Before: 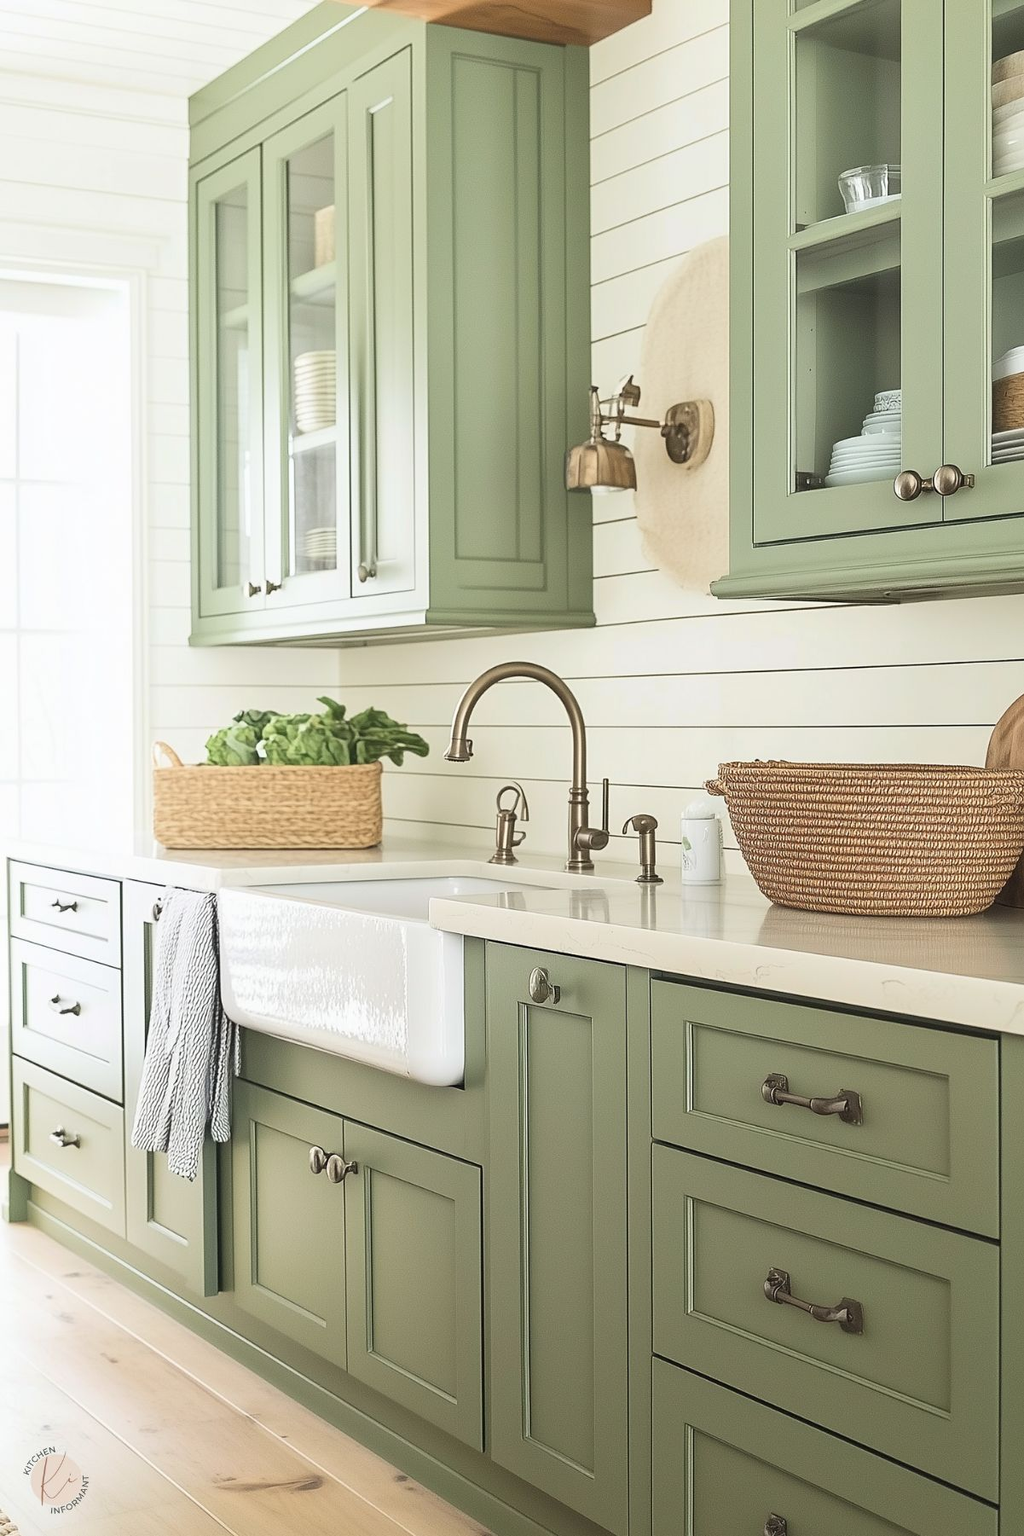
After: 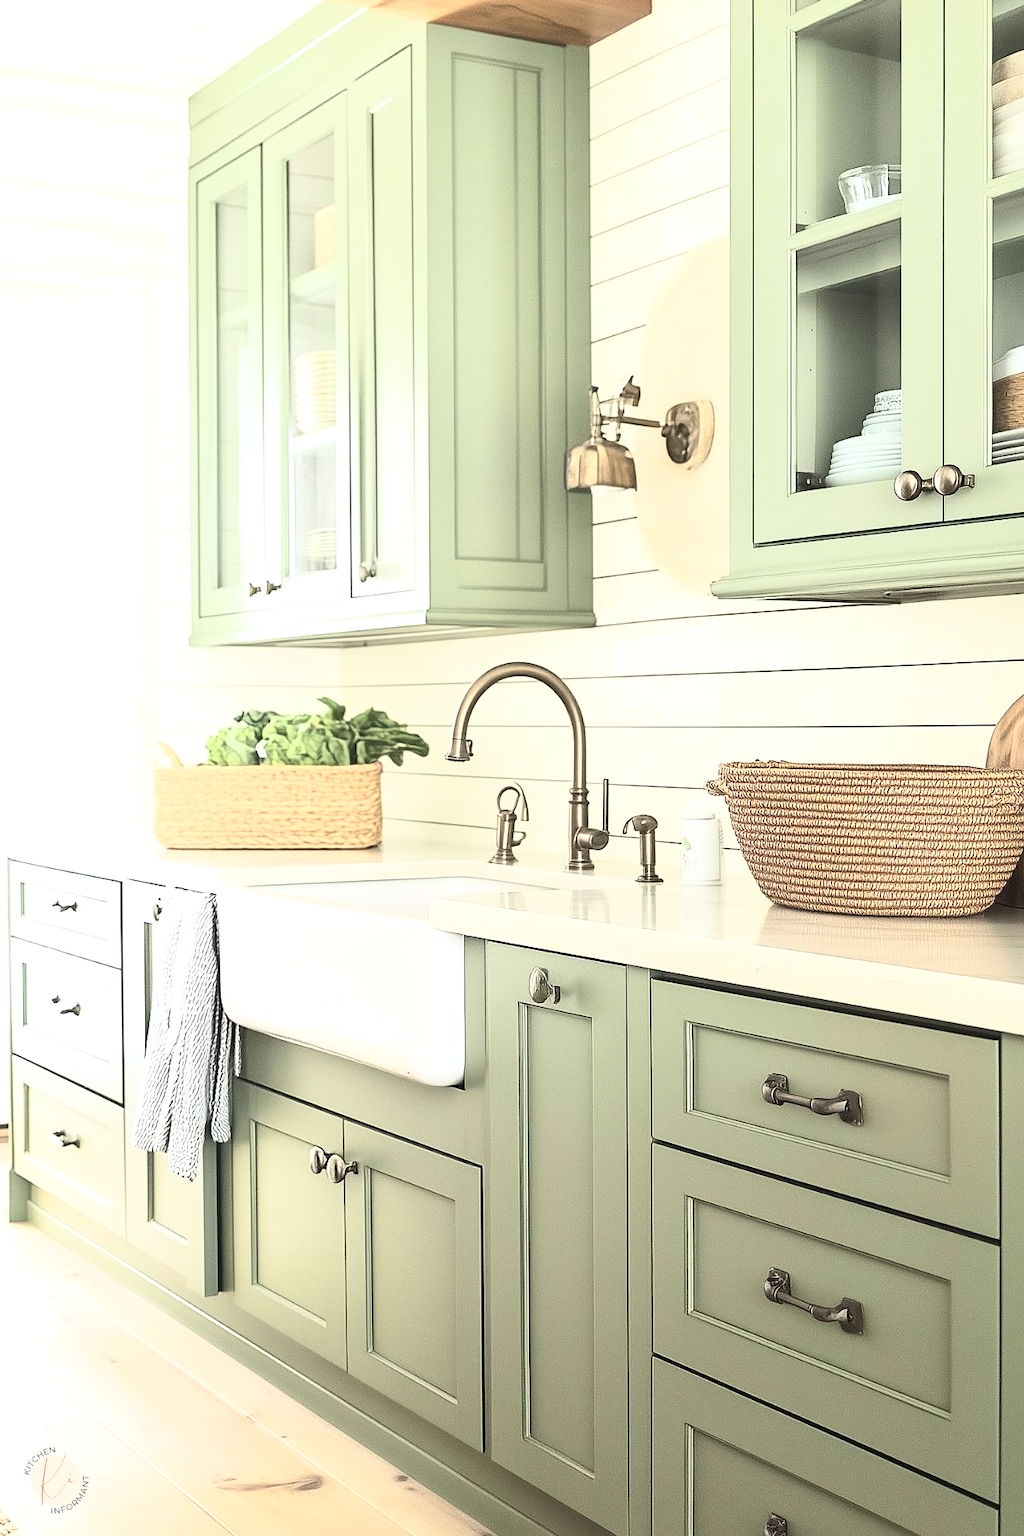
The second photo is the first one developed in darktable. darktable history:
tone curve: curves: ch0 [(0, 0) (0.093, 0.104) (0.226, 0.291) (0.327, 0.431) (0.471, 0.648) (0.759, 0.926) (1, 1)], color space Lab, independent channels, preserve colors none
color balance rgb: perceptual saturation grading › global saturation 0.798%, perceptual brilliance grading › global brilliance -18.31%, perceptual brilliance grading › highlights 29.405%, global vibrance 10.05%
